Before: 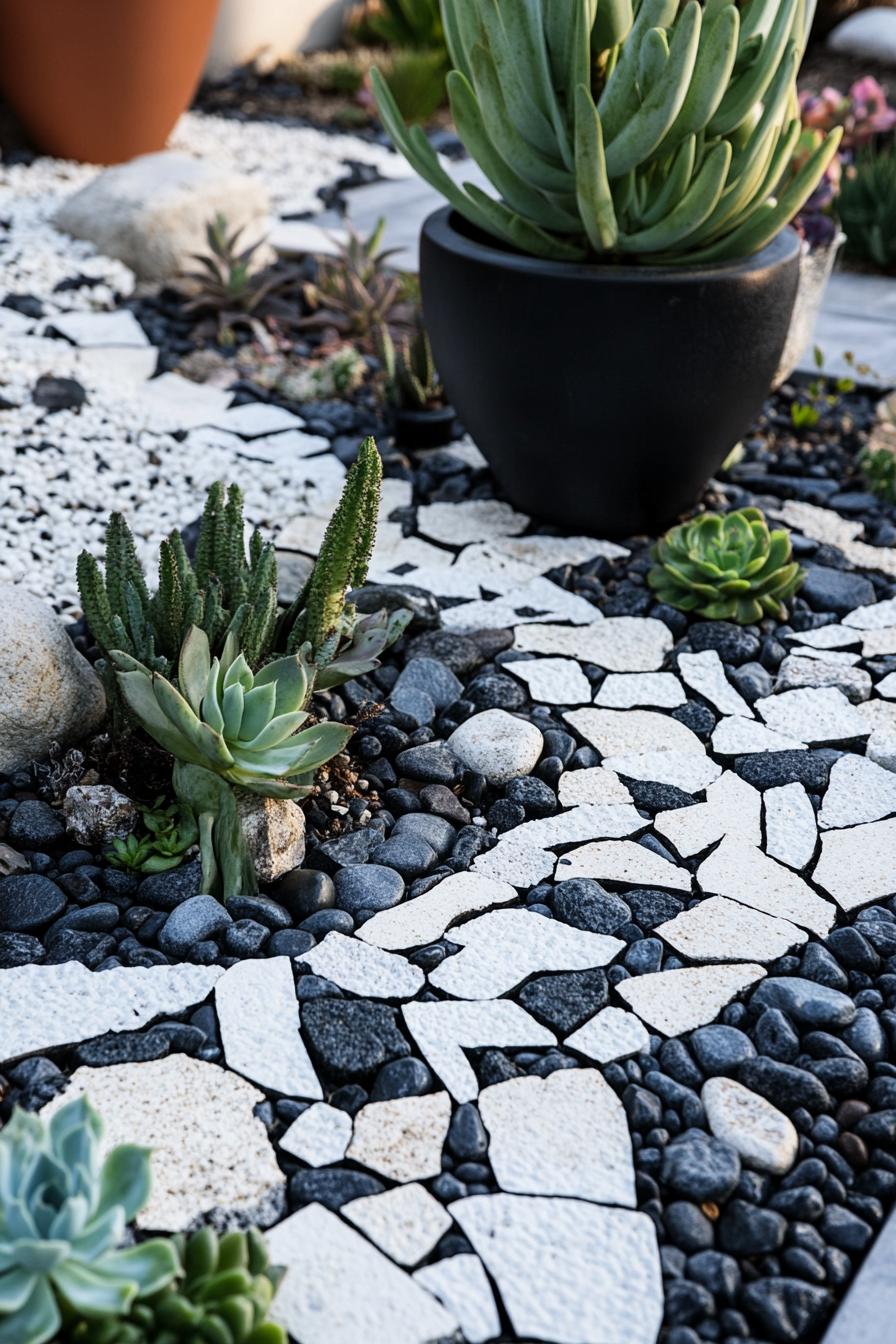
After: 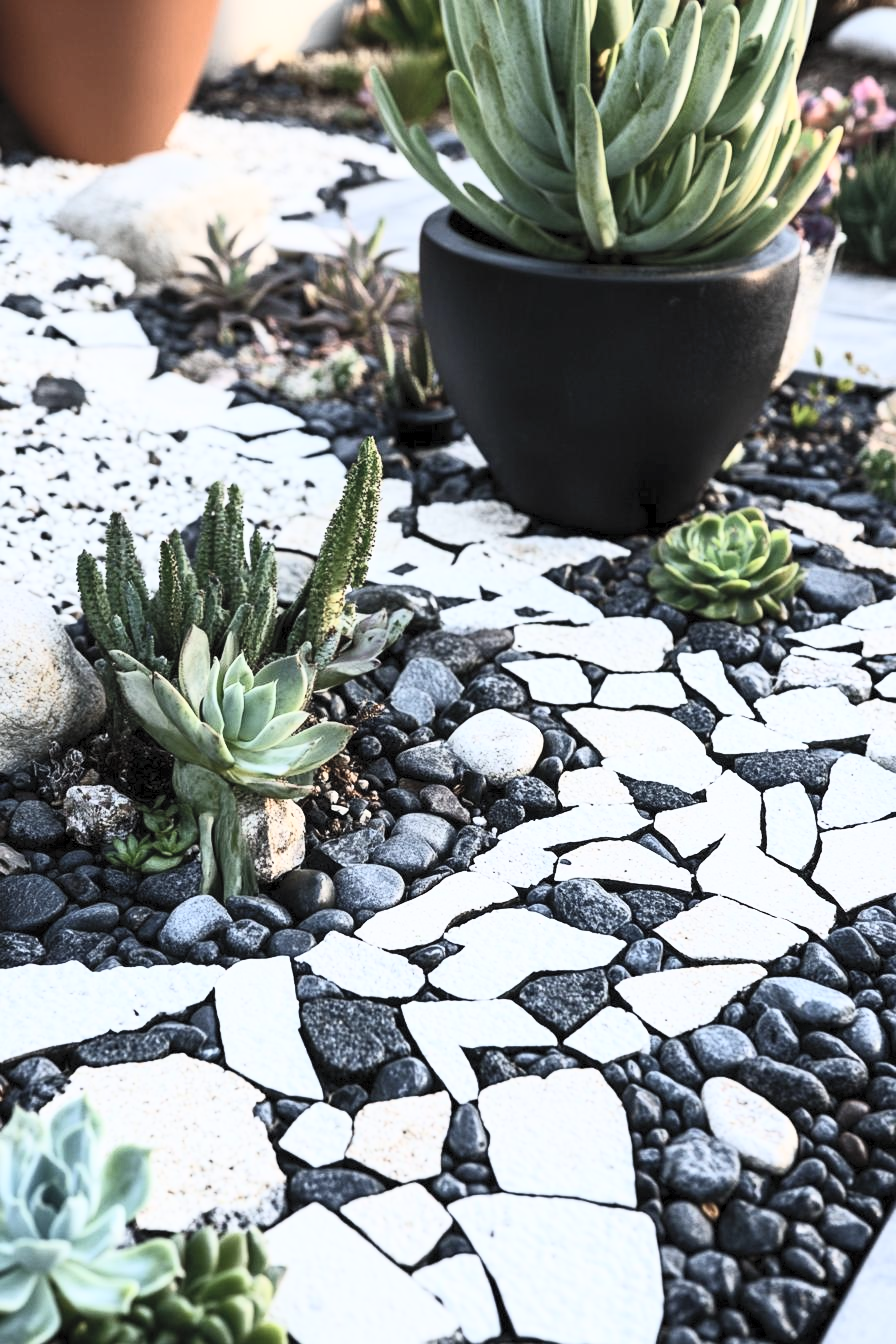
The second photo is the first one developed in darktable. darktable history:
contrast brightness saturation: contrast 0.426, brightness 0.548, saturation -0.204
